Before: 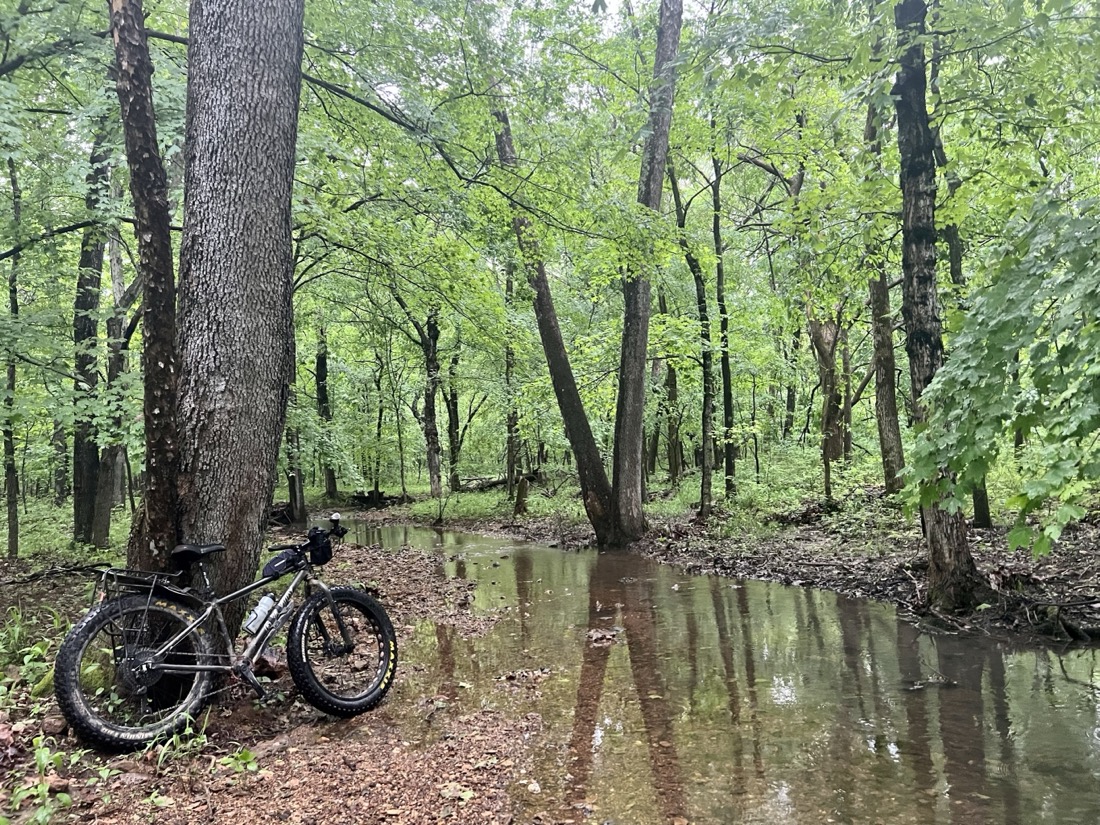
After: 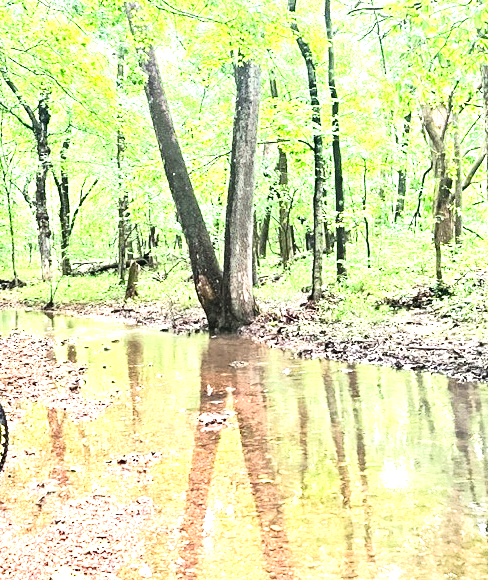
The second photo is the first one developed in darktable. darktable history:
crop: left 35.432%, top 26.233%, right 20.145%, bottom 3.432%
exposure: exposure 2.207 EV, compensate highlight preservation false
color correction: saturation 1.11
tone curve: curves: ch0 [(0, 0) (0.195, 0.109) (0.751, 0.848) (1, 1)], color space Lab, linked channels, preserve colors none
white balance: emerald 1
